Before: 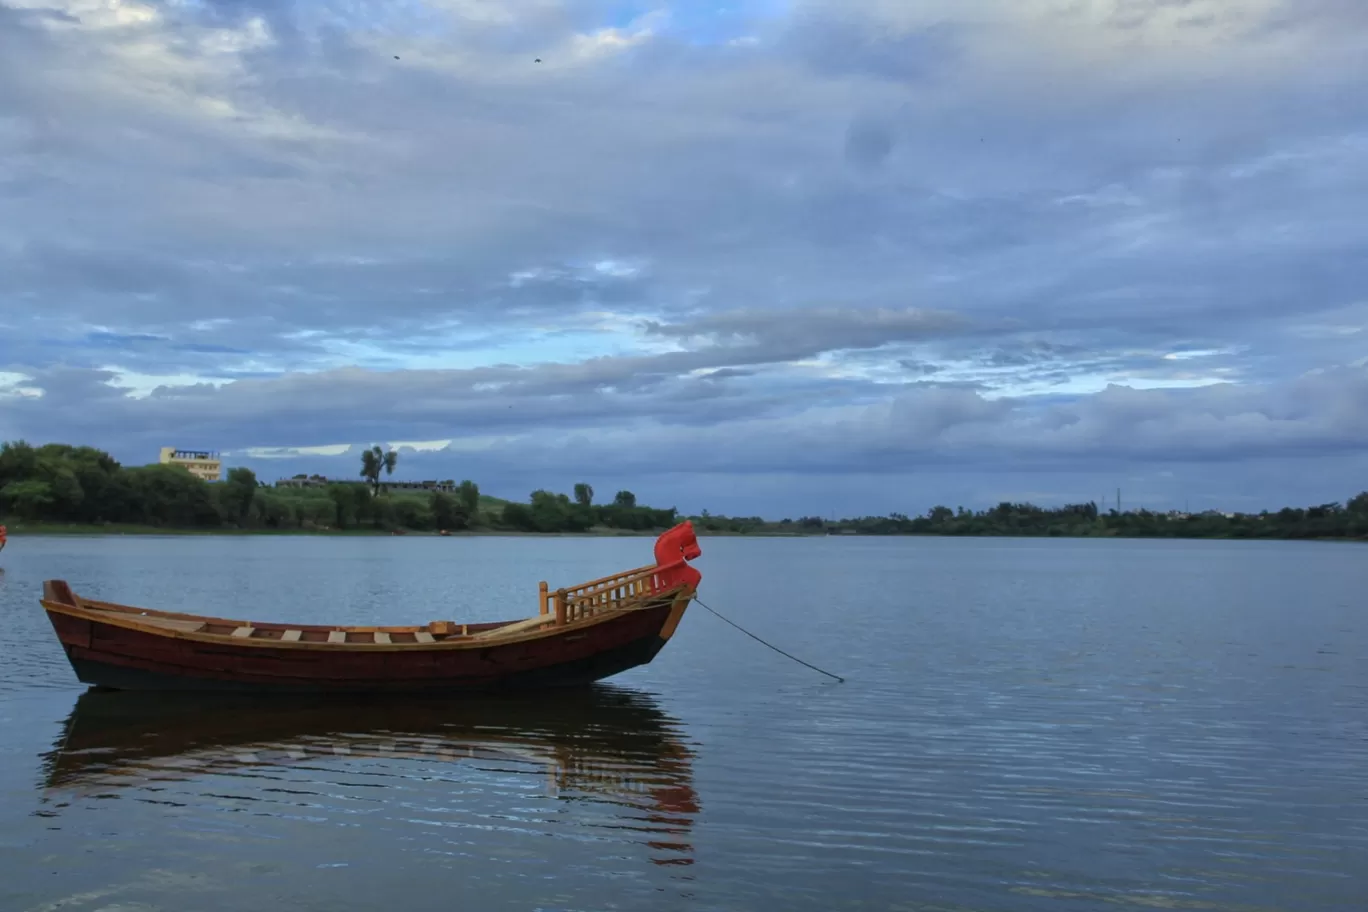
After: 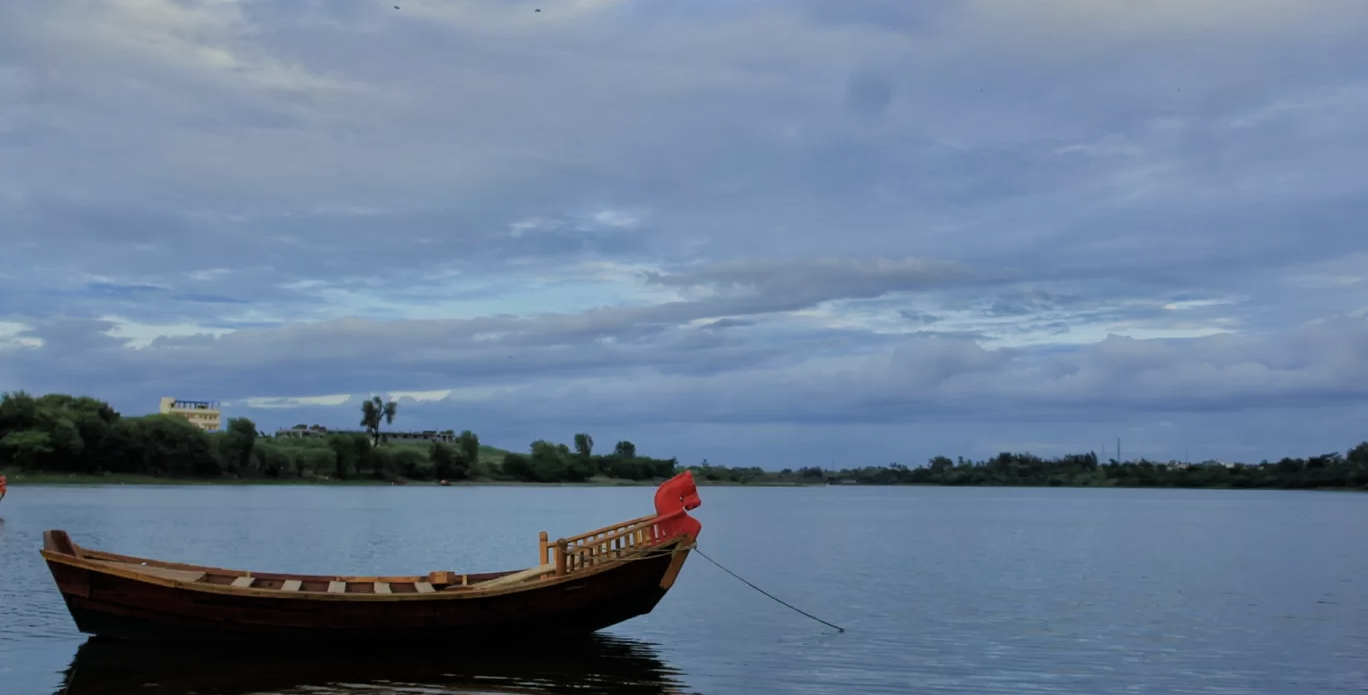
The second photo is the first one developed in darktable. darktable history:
filmic rgb: black relative exposure -7.08 EV, white relative exposure 5.39 EV, hardness 3.02
crop: top 5.582%, bottom 18.212%
